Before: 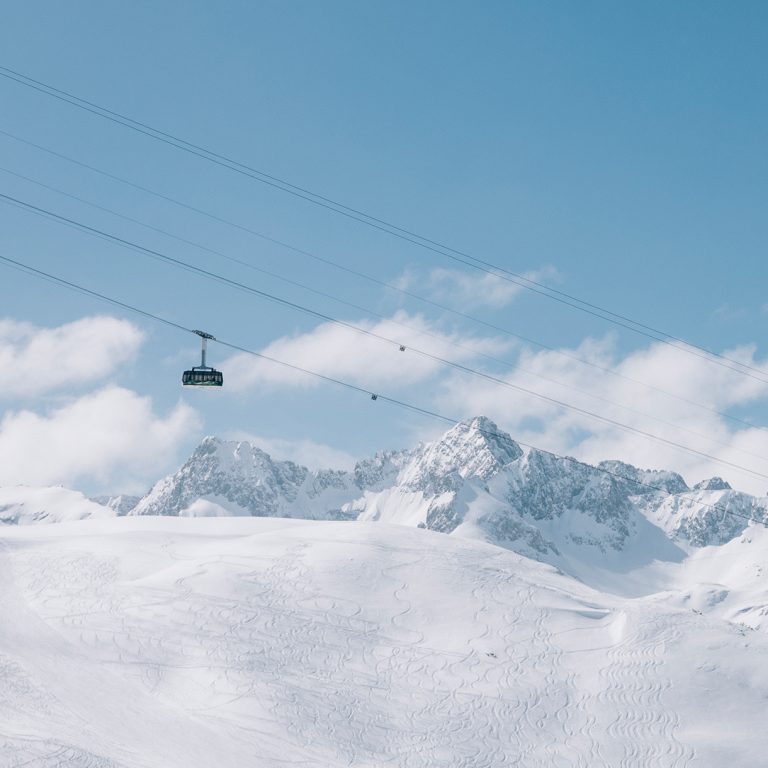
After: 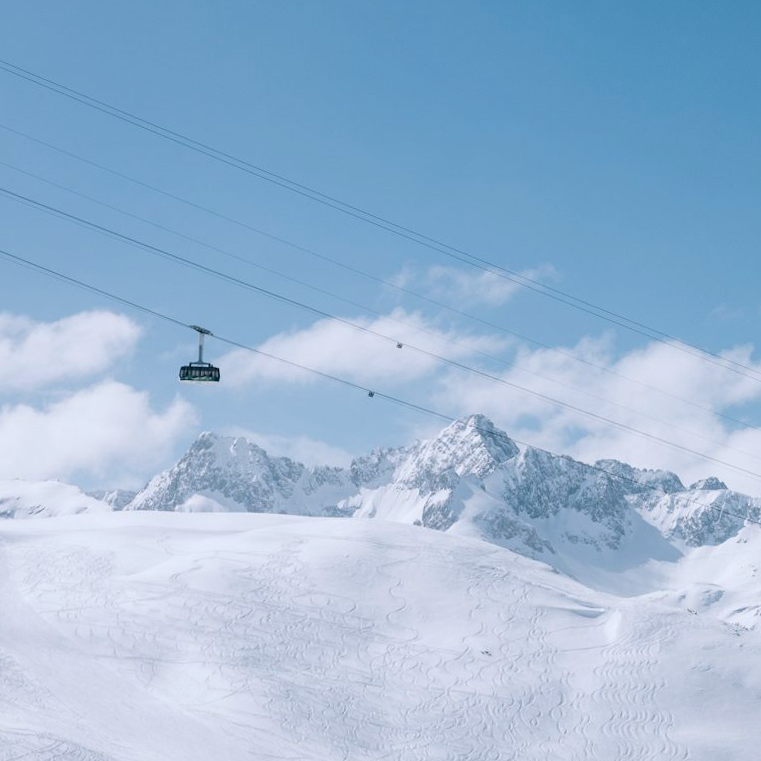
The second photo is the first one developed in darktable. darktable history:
white balance: red 0.974, blue 1.044
crop and rotate: angle -0.5°
